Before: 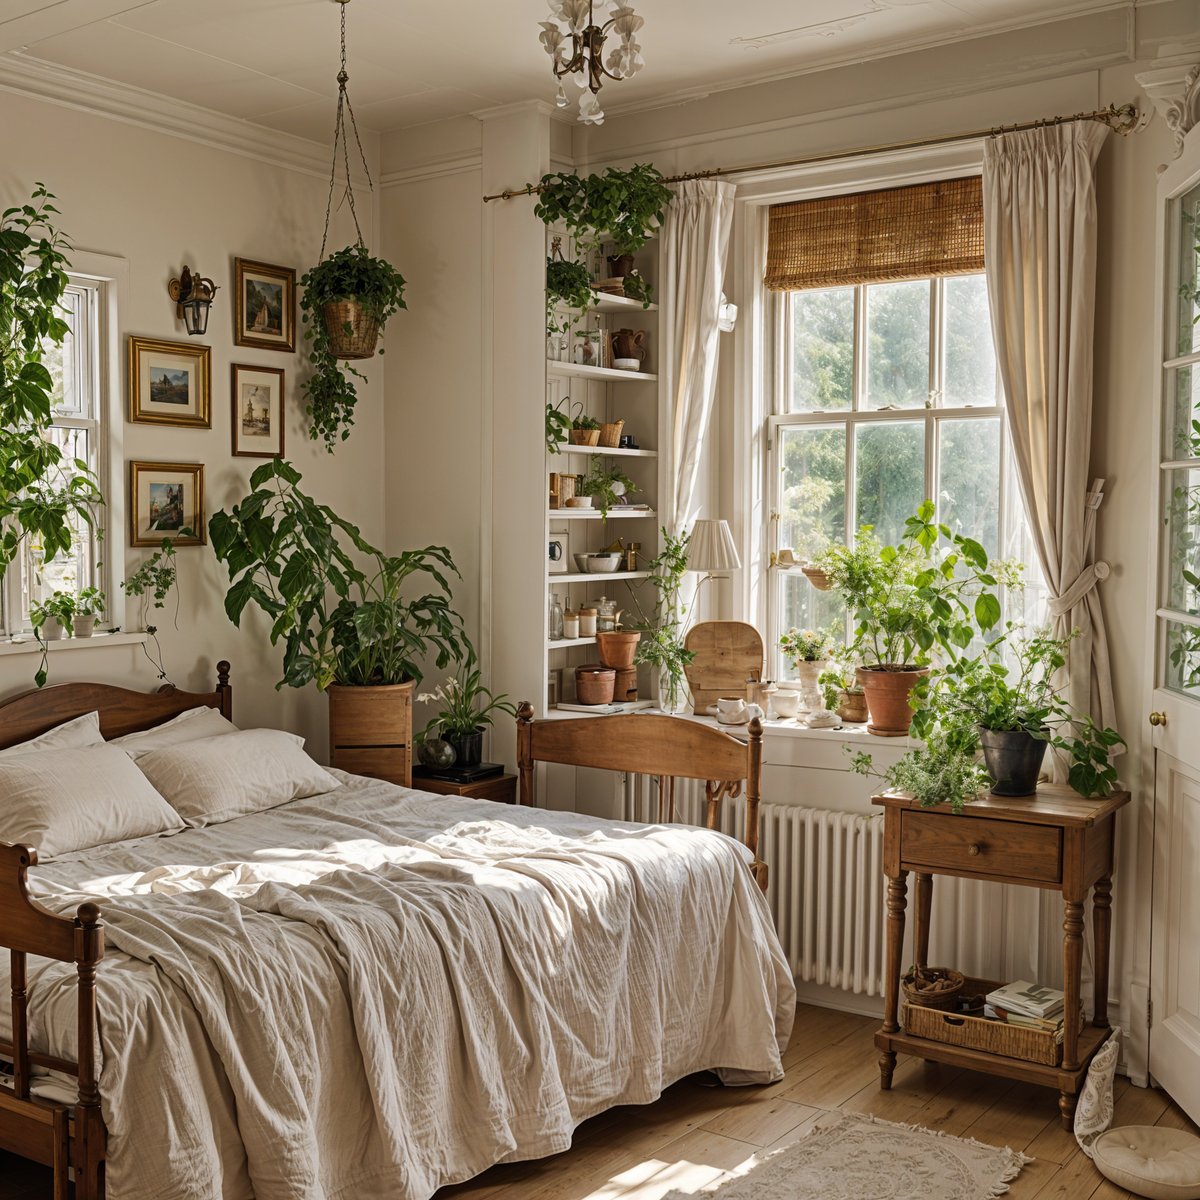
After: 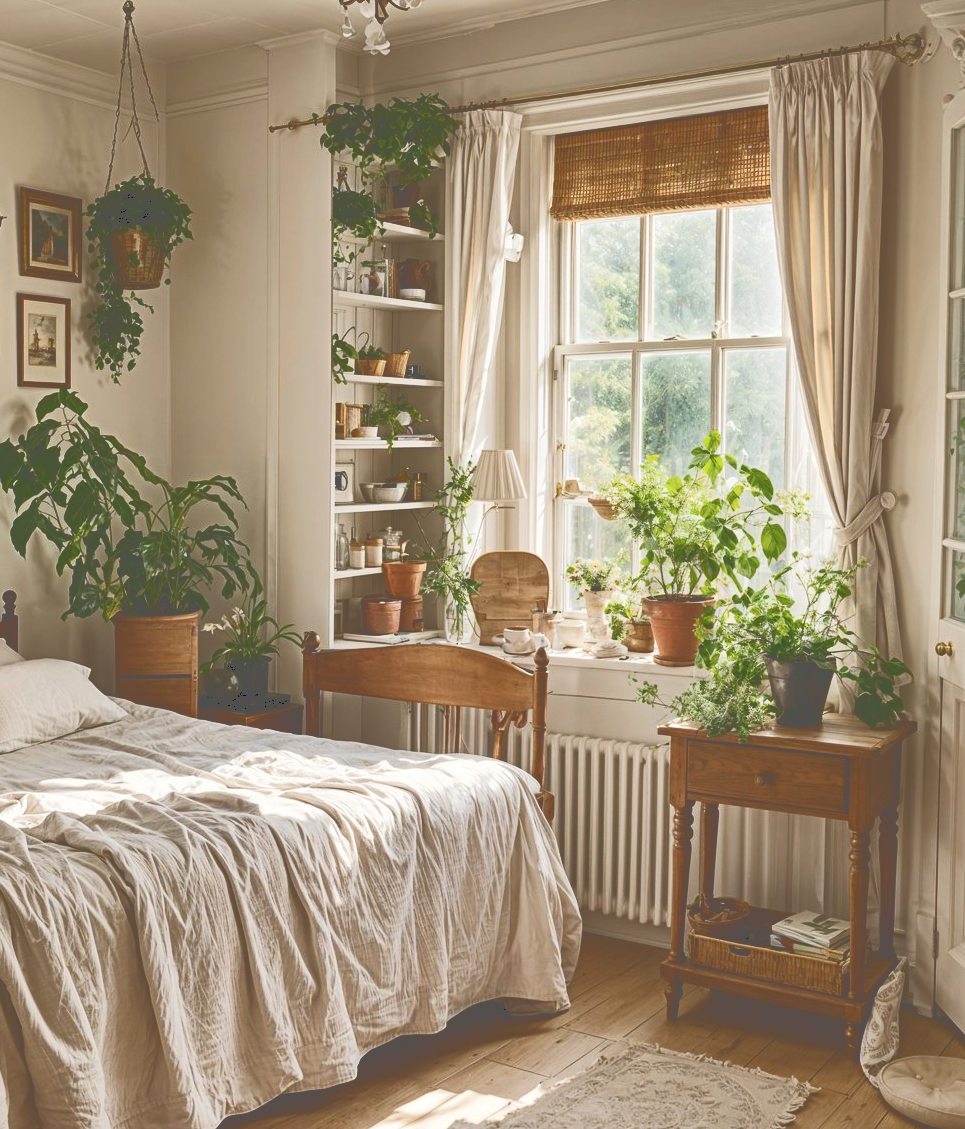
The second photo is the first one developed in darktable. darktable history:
crop and rotate: left 17.894%, top 5.844%, right 1.677%
tone curve: curves: ch0 [(0, 0) (0.003, 0.334) (0.011, 0.338) (0.025, 0.338) (0.044, 0.338) (0.069, 0.339) (0.1, 0.342) (0.136, 0.343) (0.177, 0.349) (0.224, 0.36) (0.277, 0.385) (0.335, 0.42) (0.399, 0.465) (0.468, 0.535) (0.543, 0.632) (0.623, 0.73) (0.709, 0.814) (0.801, 0.879) (0.898, 0.935) (1, 1)], color space Lab, independent channels, preserve colors none
